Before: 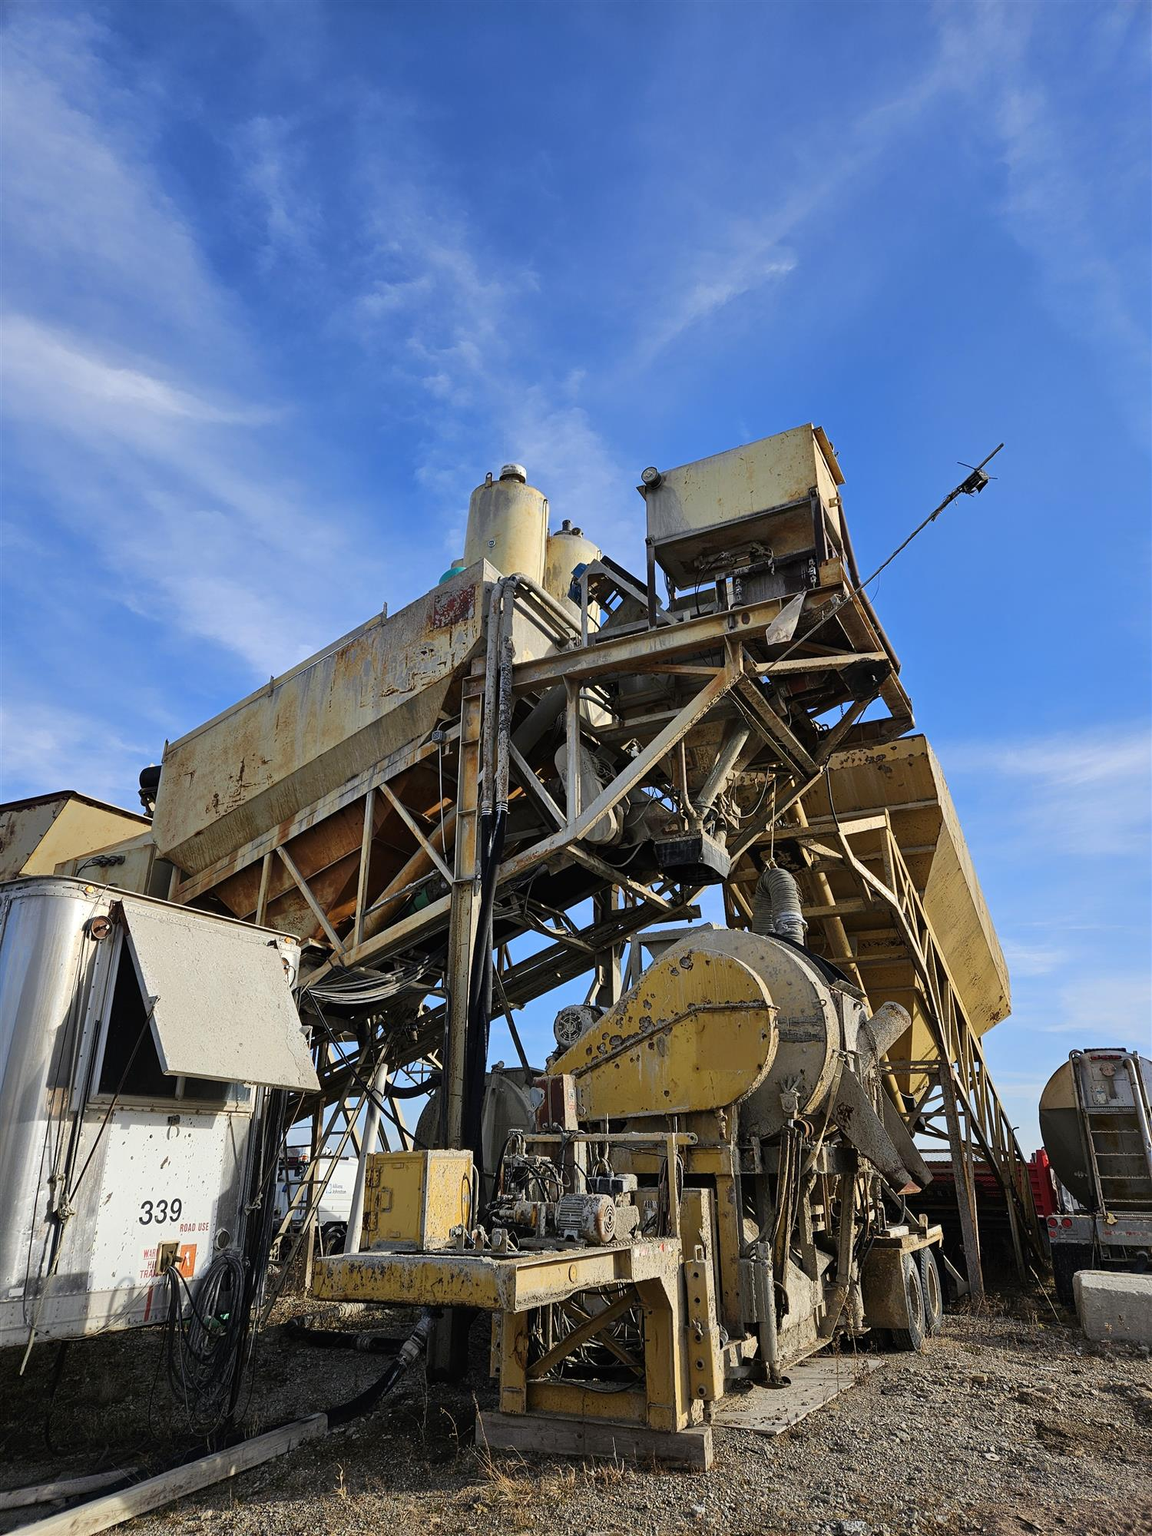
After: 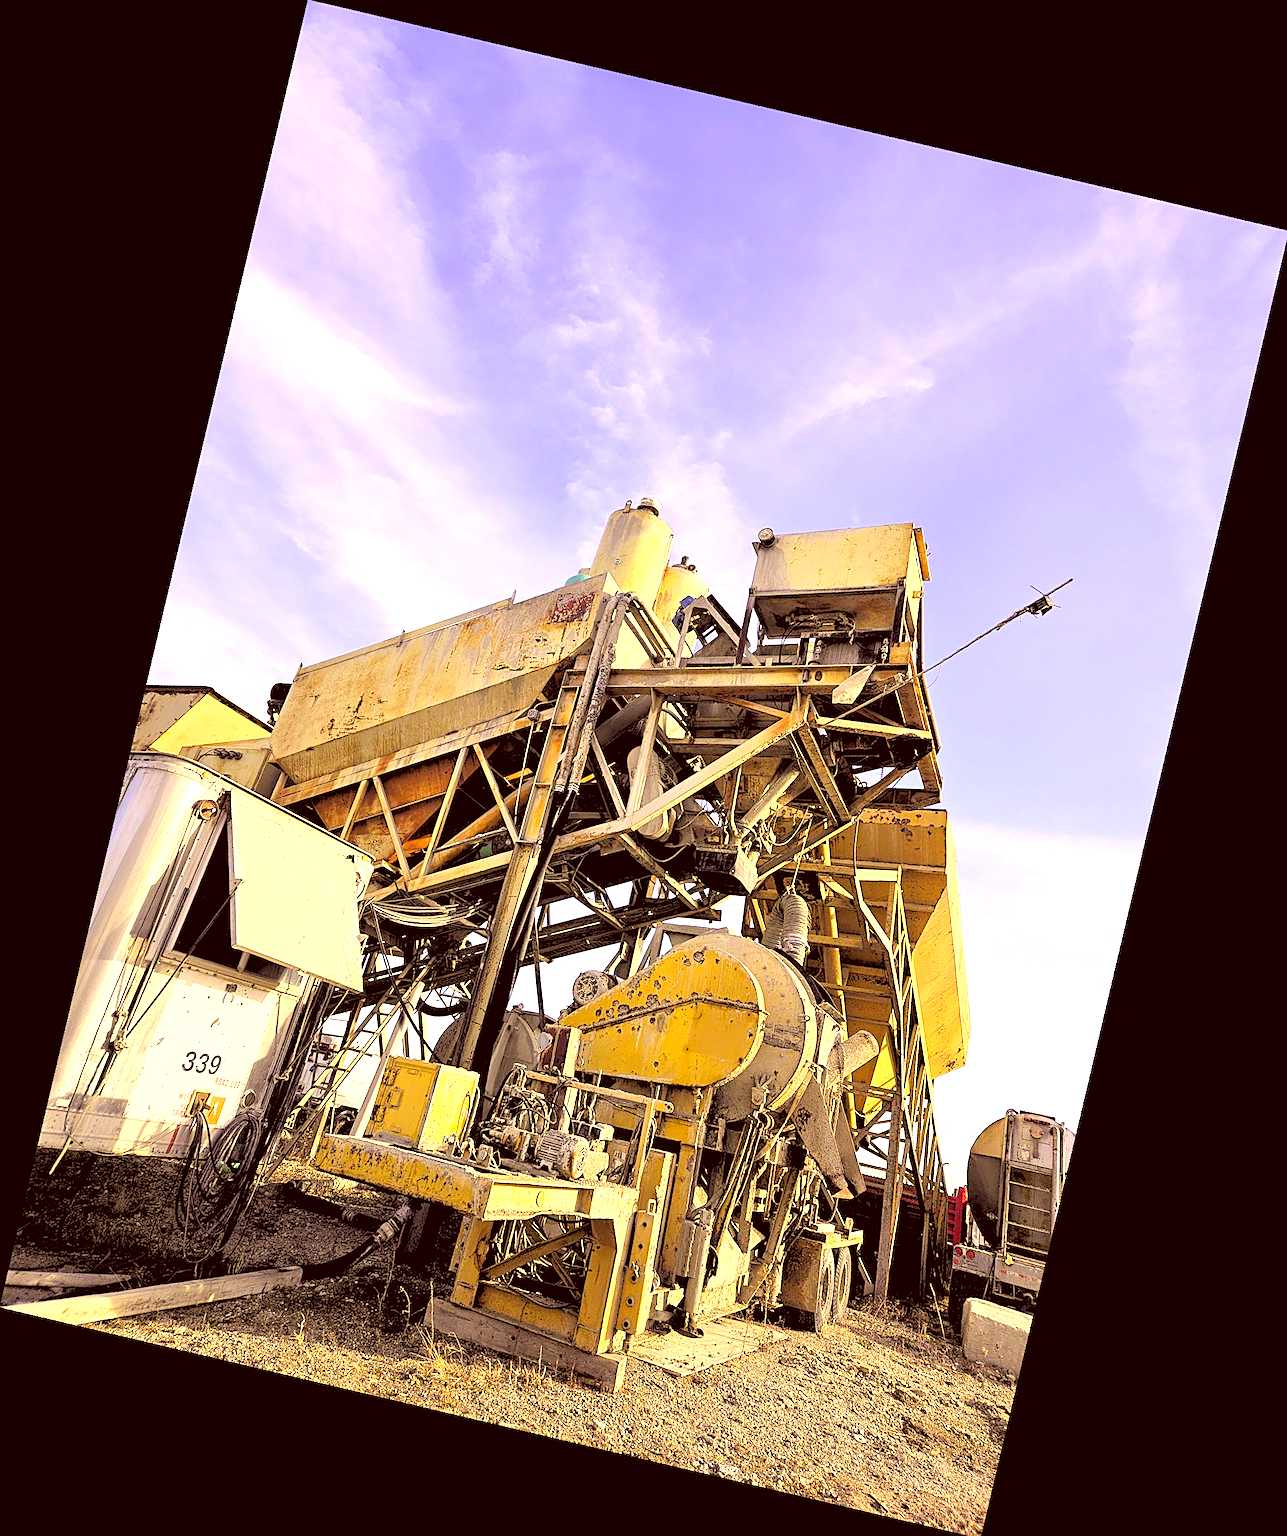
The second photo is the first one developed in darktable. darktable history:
crop: bottom 0.071%
exposure: black level correction -0.002, exposure 1.35 EV, compensate highlight preservation false
rotate and perspective: rotation 13.27°, automatic cropping off
sharpen: on, module defaults
color calibration: illuminant as shot in camera, x 0.358, y 0.373, temperature 4628.91 K
color correction: highlights a* 10.12, highlights b* 39.04, shadows a* 14.62, shadows b* 3.37
rgb levels: levels [[0.027, 0.429, 0.996], [0, 0.5, 1], [0, 0.5, 1]]
